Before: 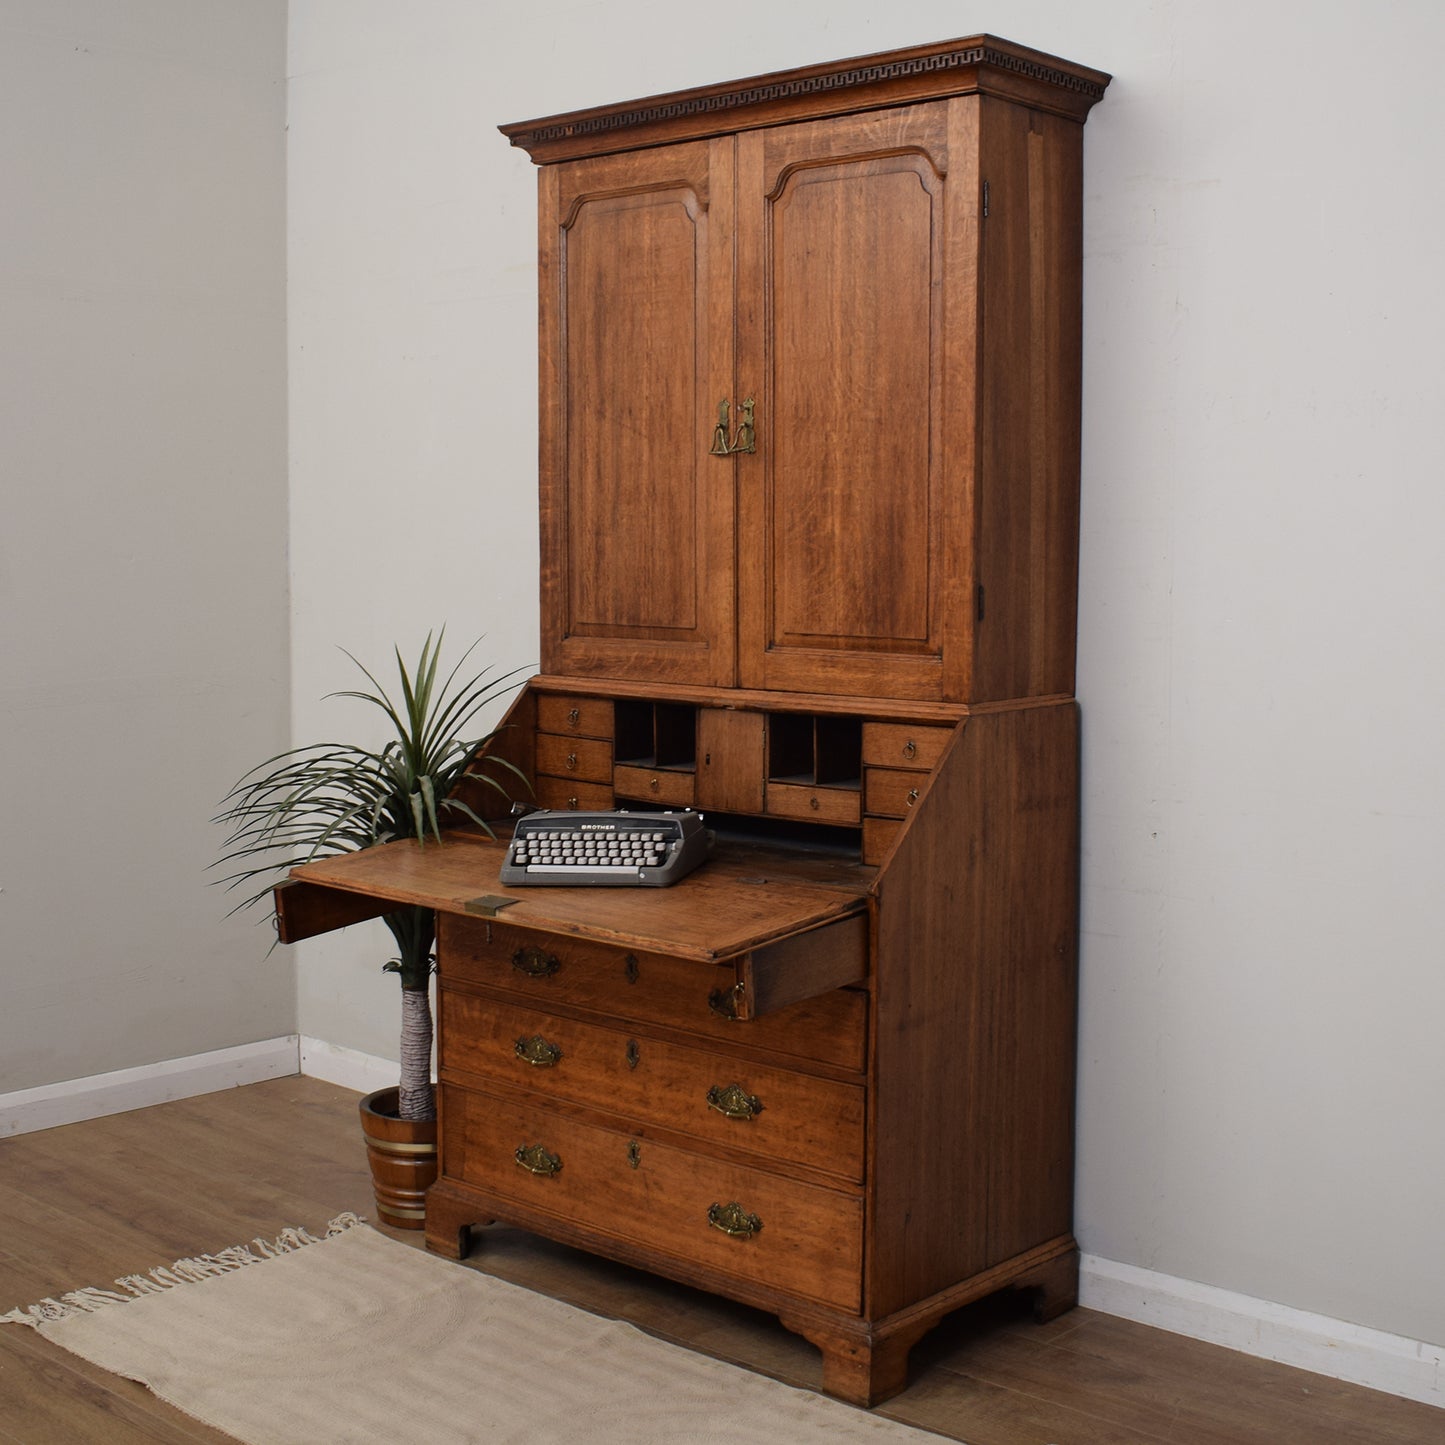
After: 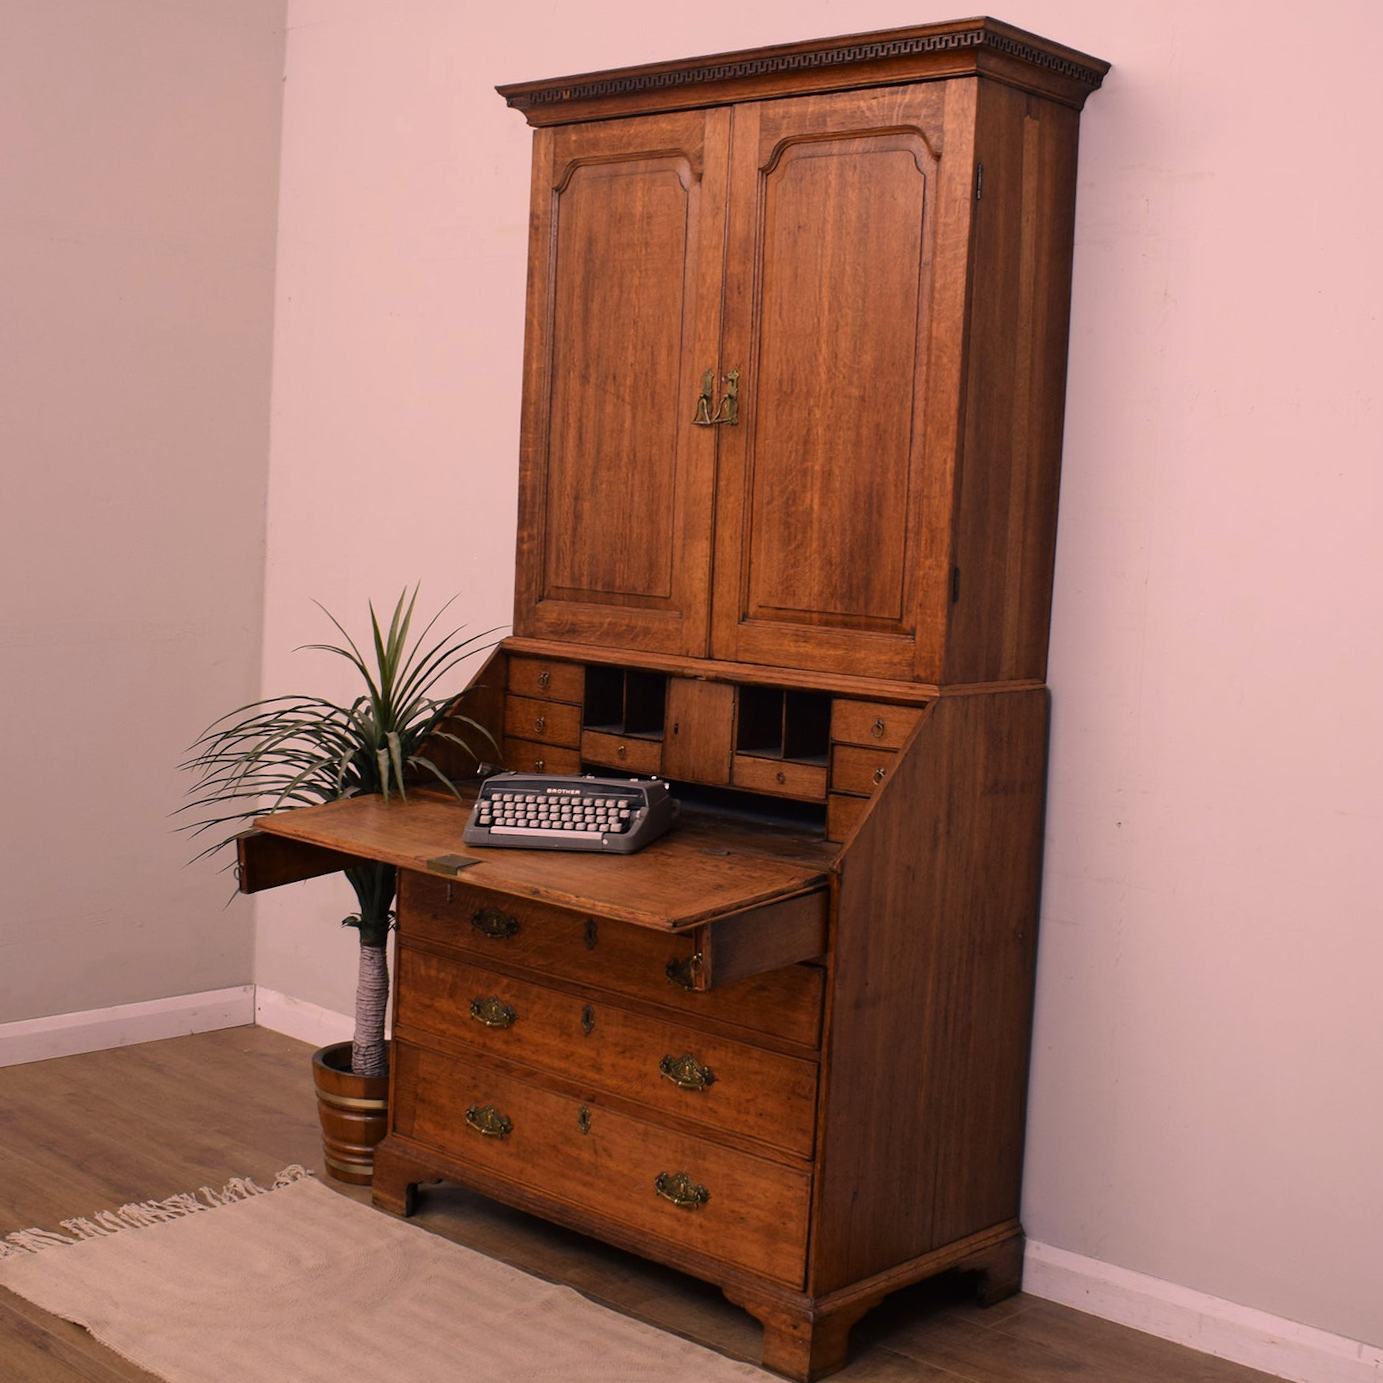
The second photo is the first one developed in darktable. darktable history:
crop and rotate: angle -2.61°
color correction: highlights a* 22.34, highlights b* 22.45
color calibration: x 0.372, y 0.387, temperature 4285.08 K
